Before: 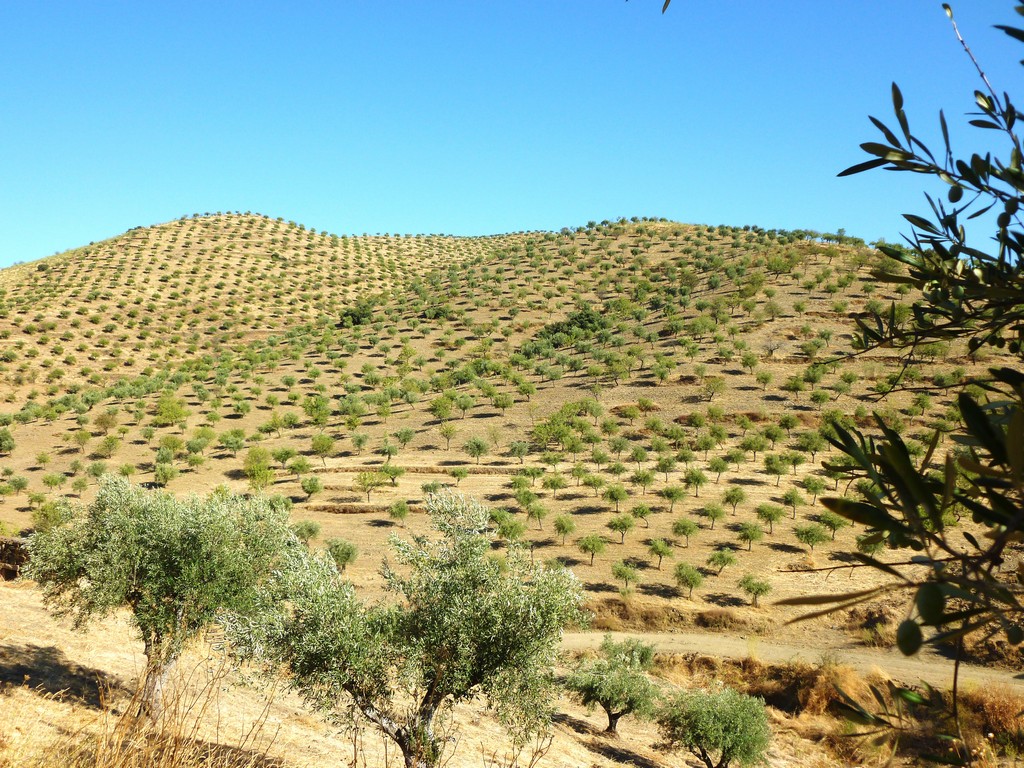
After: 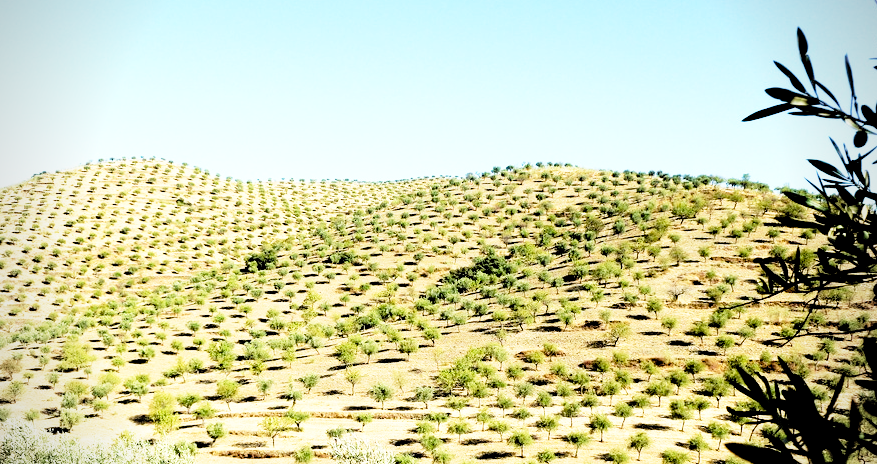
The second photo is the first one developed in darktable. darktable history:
base curve: curves: ch0 [(0, 0) (0.012, 0.01) (0.073, 0.168) (0.31, 0.711) (0.645, 0.957) (1, 1)], preserve colors none
rgb levels: levels [[0.034, 0.472, 0.904], [0, 0.5, 1], [0, 0.5, 1]]
vignetting: on, module defaults
crop and rotate: left 9.345%, top 7.22%, right 4.982%, bottom 32.331%
